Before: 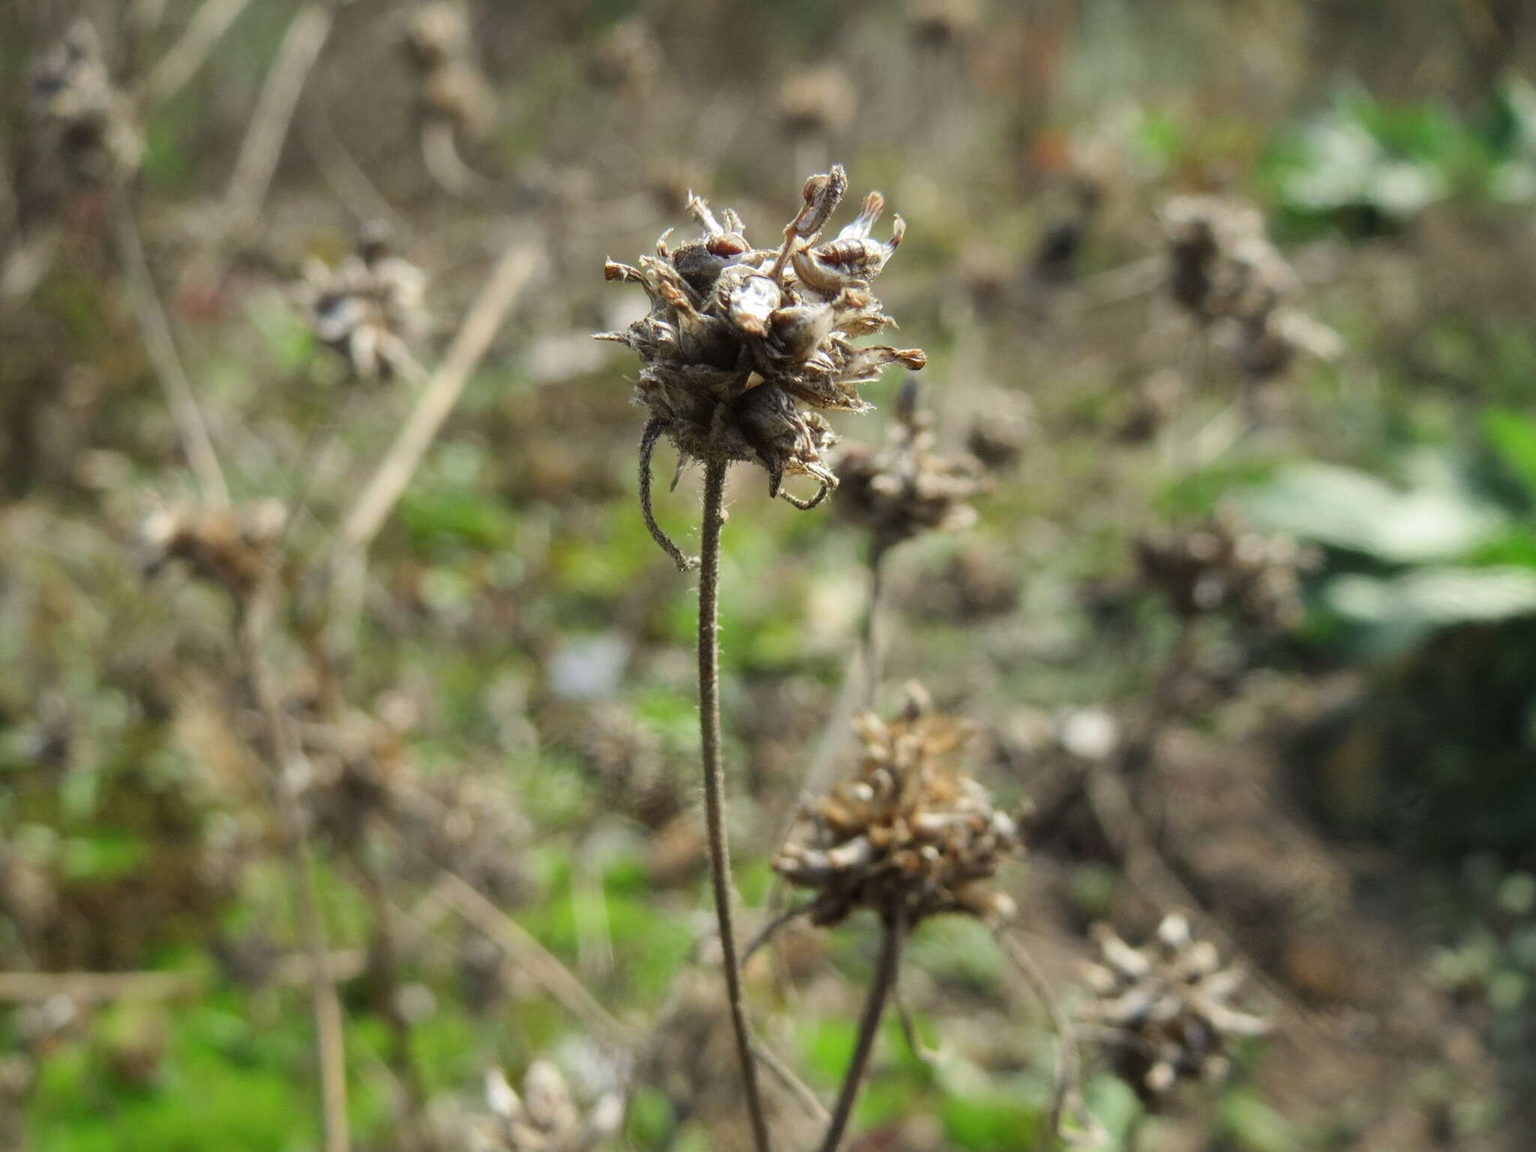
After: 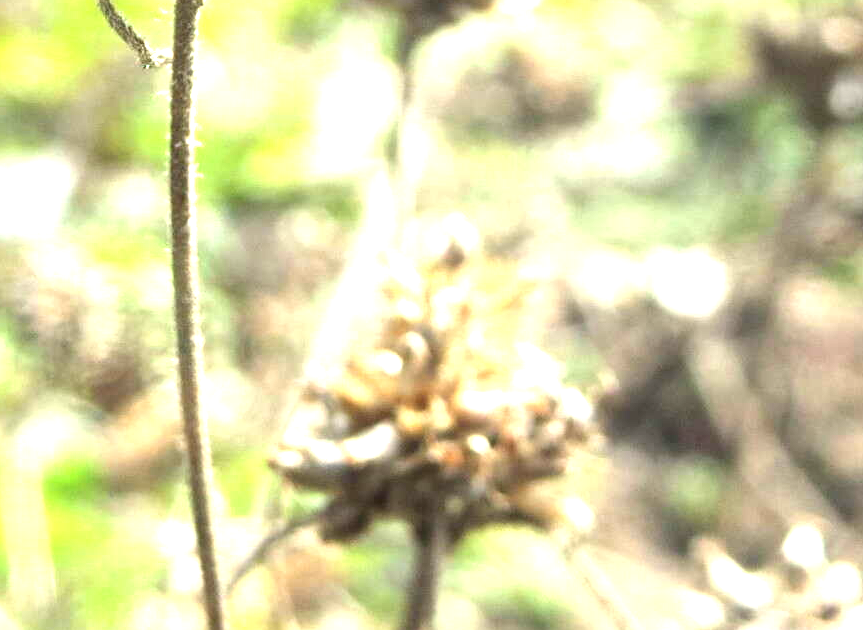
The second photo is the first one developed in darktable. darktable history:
crop: left 37.221%, top 45.169%, right 20.63%, bottom 13.777%
exposure: exposure 2 EV, compensate highlight preservation false
